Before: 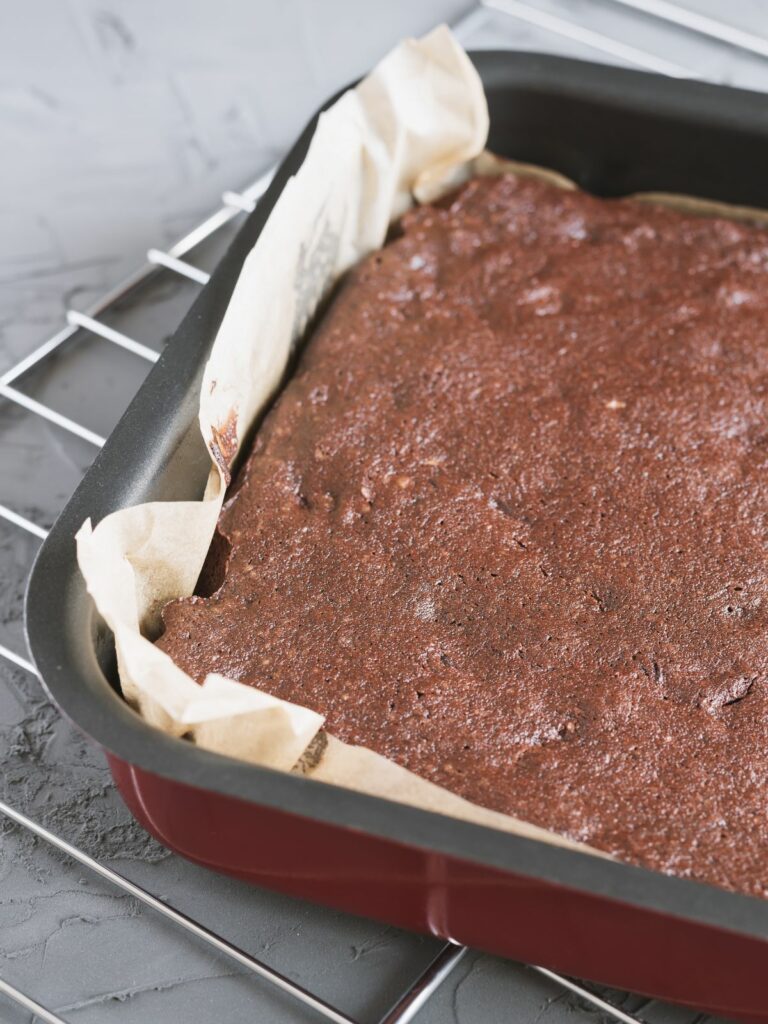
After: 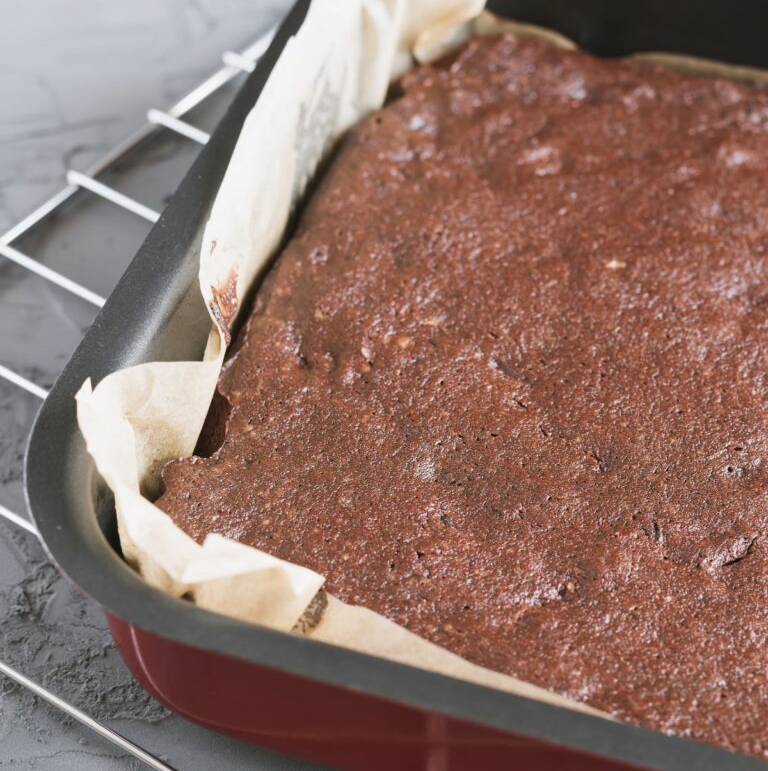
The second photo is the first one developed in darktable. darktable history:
crop: top 13.741%, bottom 10.871%
